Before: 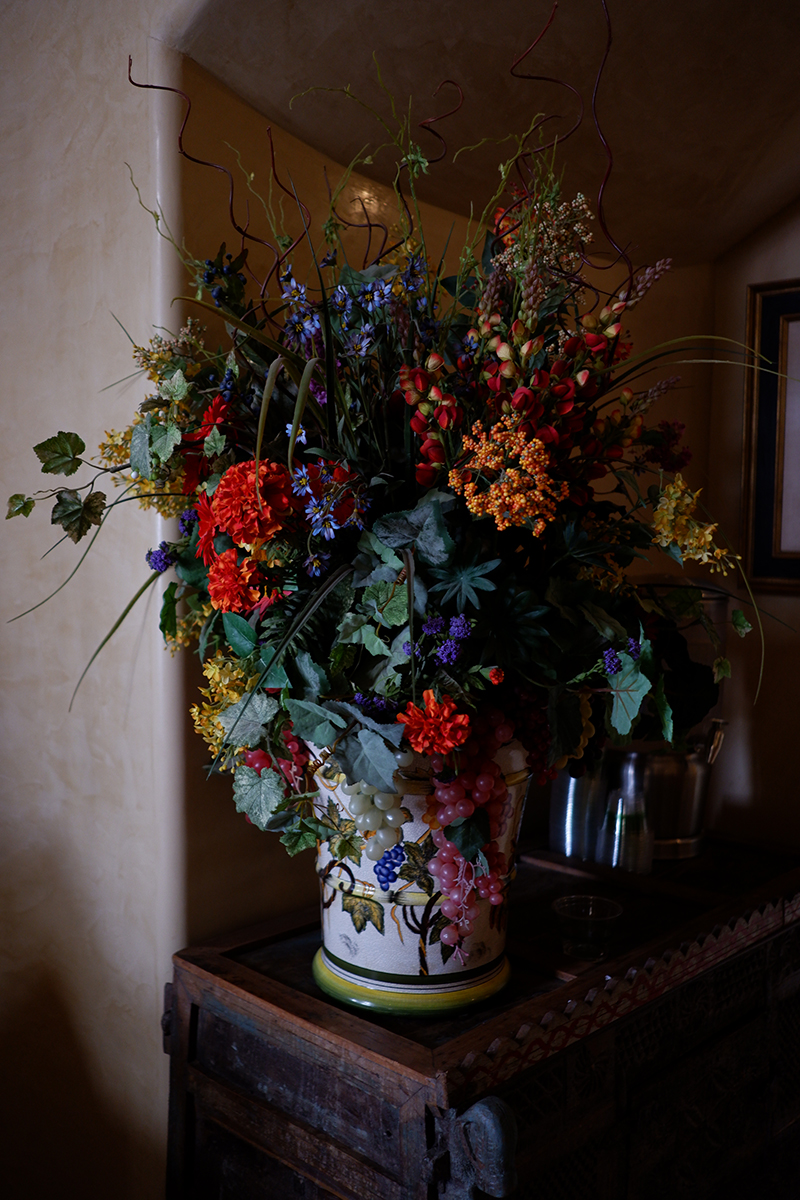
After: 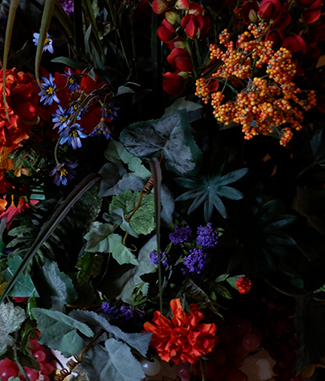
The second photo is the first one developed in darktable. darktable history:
crop: left 31.703%, top 32.602%, right 27.548%, bottom 35.594%
tone equalizer: edges refinement/feathering 500, mask exposure compensation -1.57 EV, preserve details no
